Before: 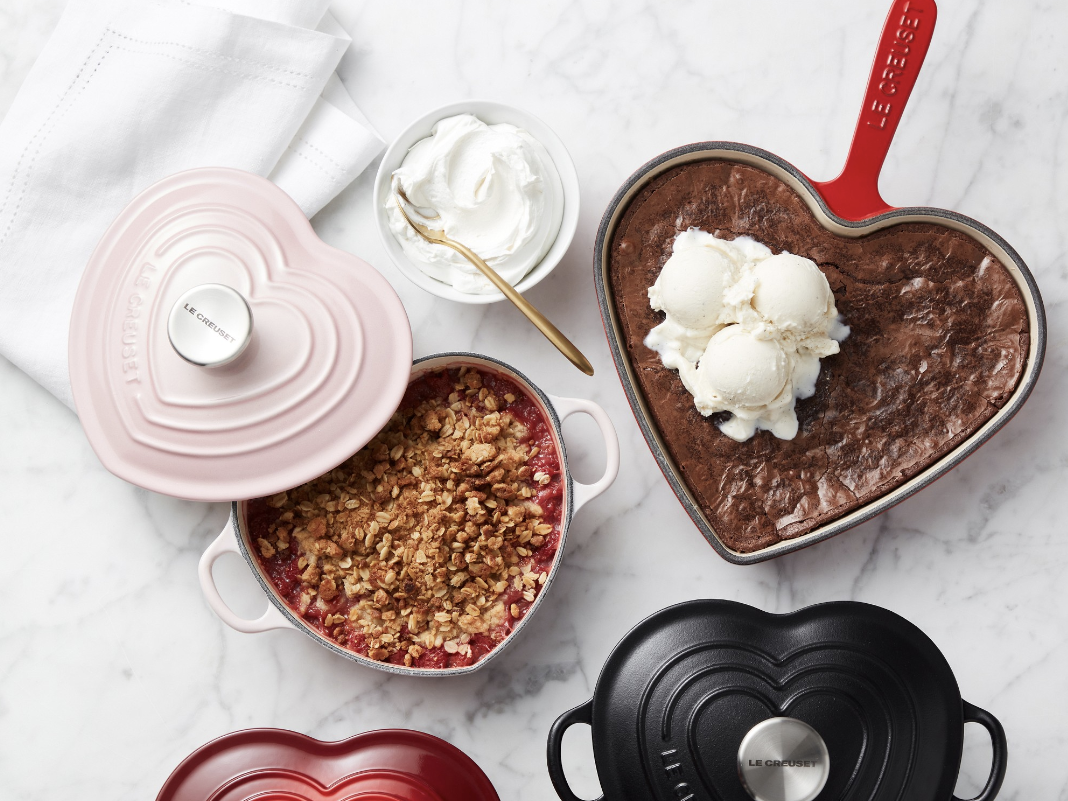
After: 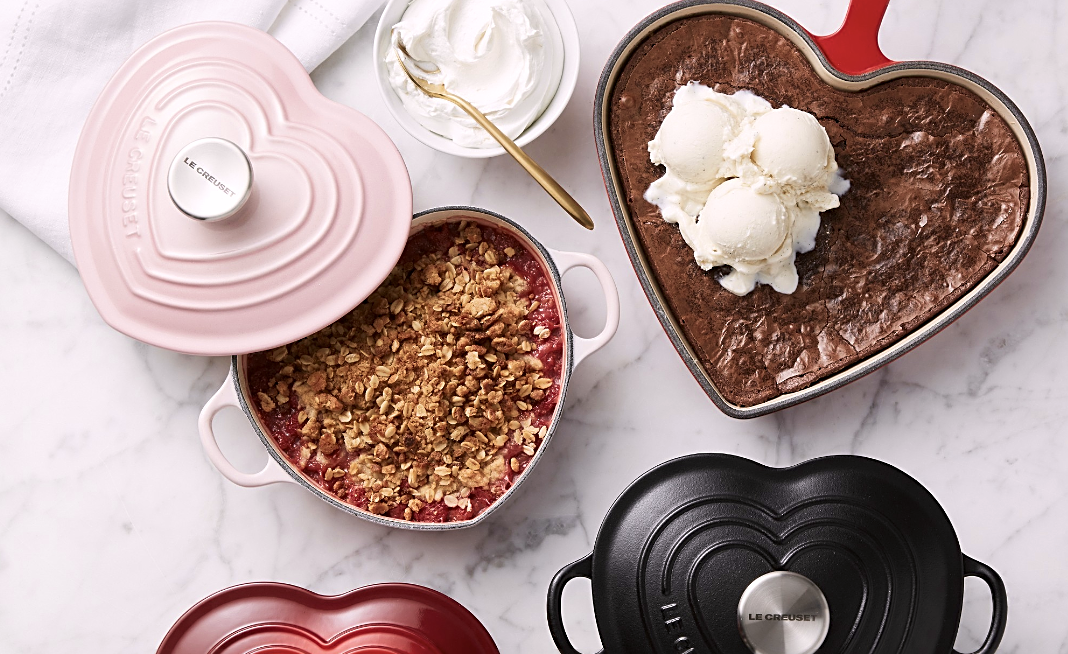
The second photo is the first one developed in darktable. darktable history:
crop and rotate: top 18.295%
velvia: on, module defaults
color correction: highlights a* 3.02, highlights b* -1.34, shadows a* -0.058, shadows b* 1.77, saturation 0.982
sharpen: on, module defaults
